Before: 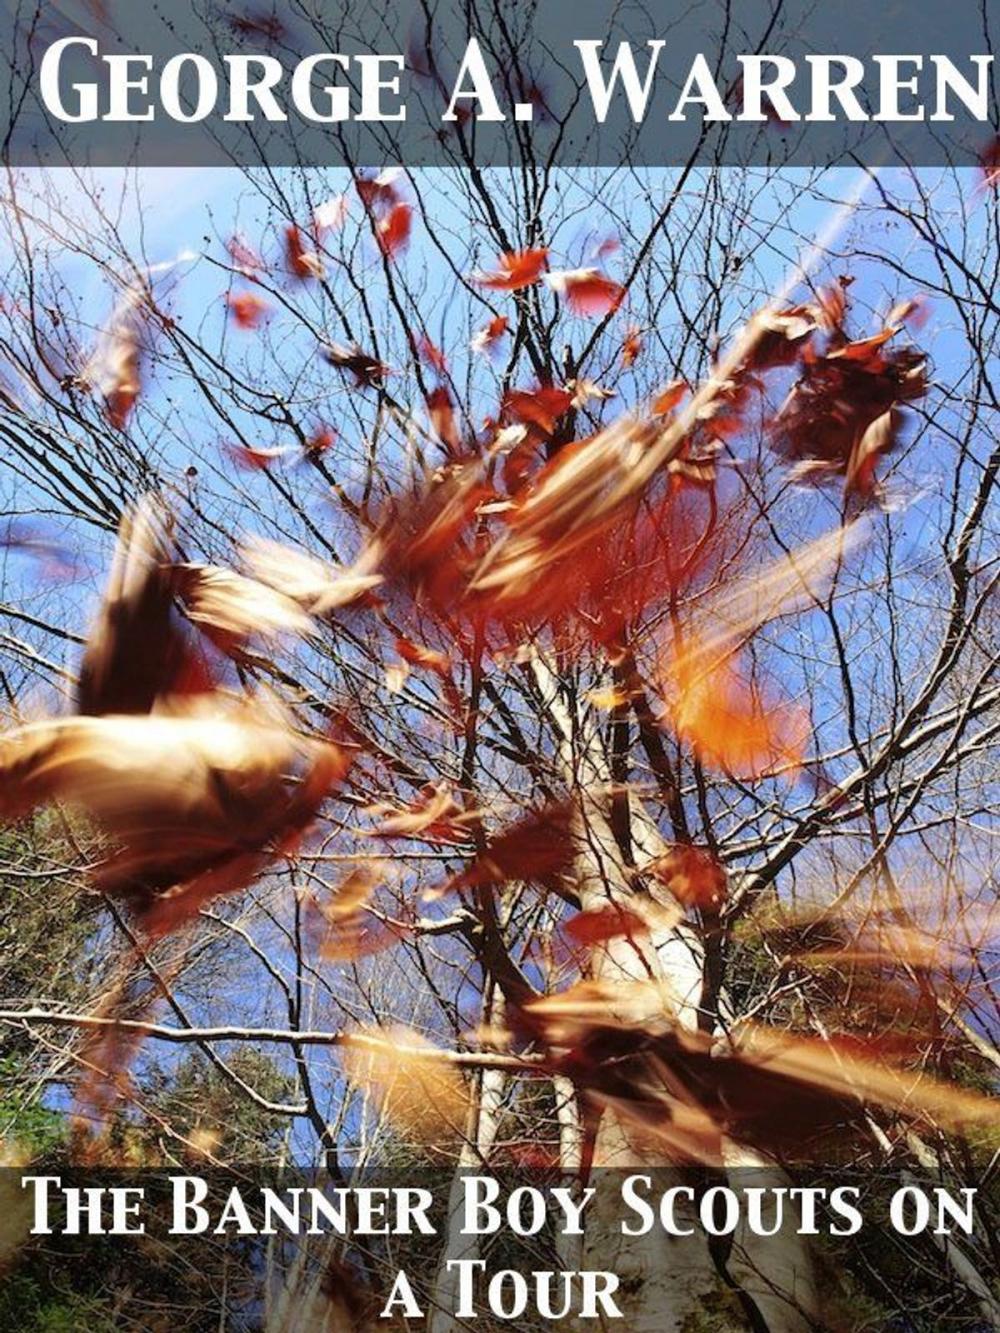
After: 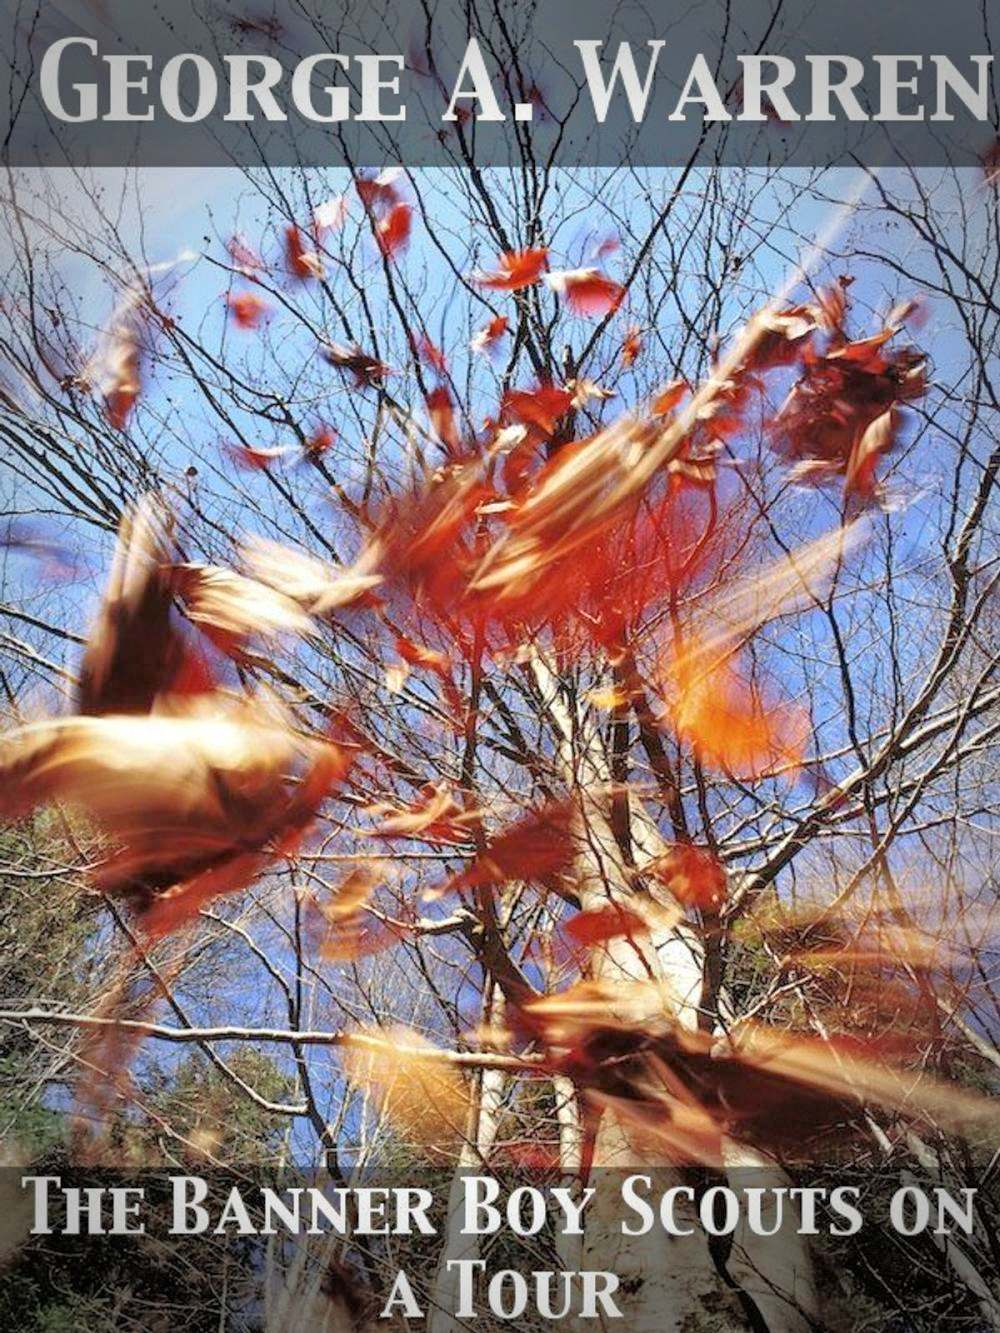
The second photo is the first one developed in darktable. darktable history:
vignetting: fall-off start 65.25%, width/height ratio 0.884, dithering 8-bit output, unbound false
tone equalizer: -7 EV 0.161 EV, -6 EV 0.587 EV, -5 EV 1.12 EV, -4 EV 1.29 EV, -3 EV 1.18 EV, -2 EV 0.6 EV, -1 EV 0.146 EV
